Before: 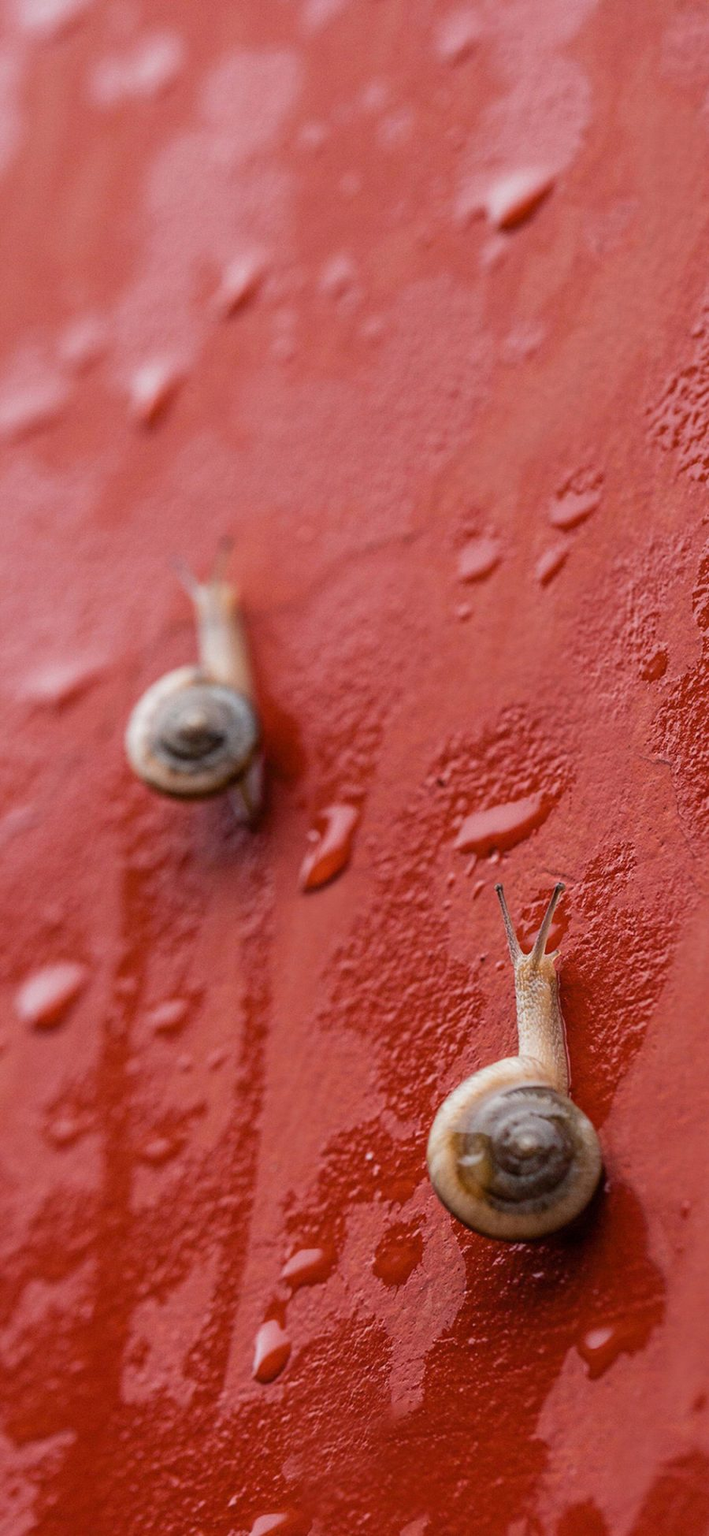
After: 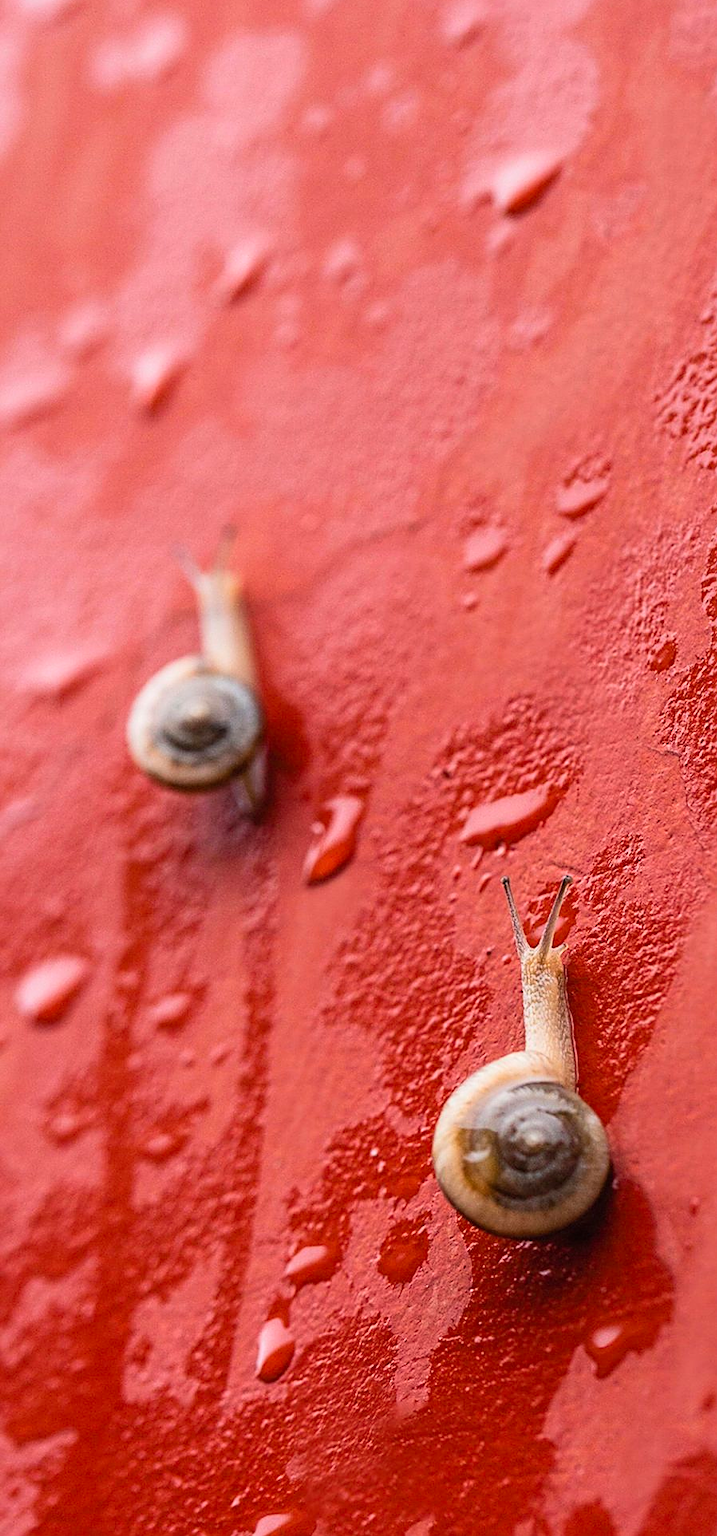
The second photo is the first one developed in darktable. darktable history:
contrast brightness saturation: contrast 0.196, brightness 0.158, saturation 0.226
crop: top 1.226%, right 0.077%
sharpen: on, module defaults
